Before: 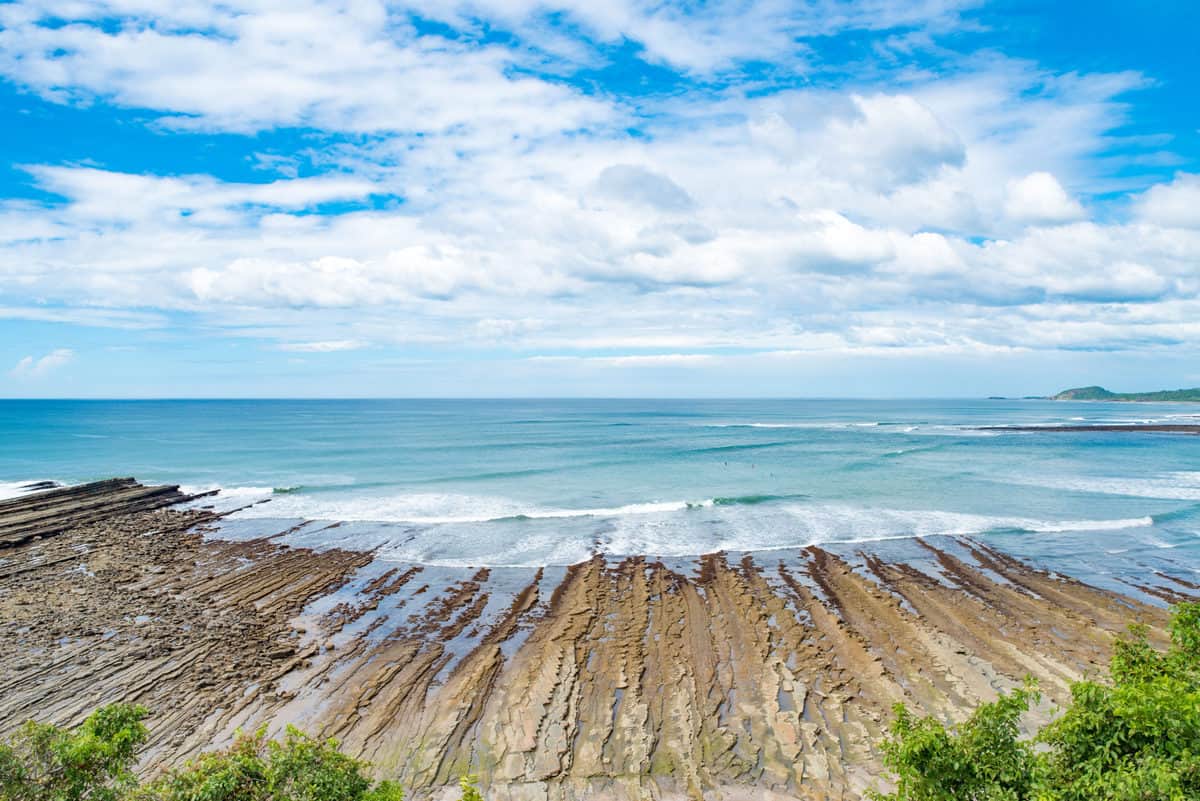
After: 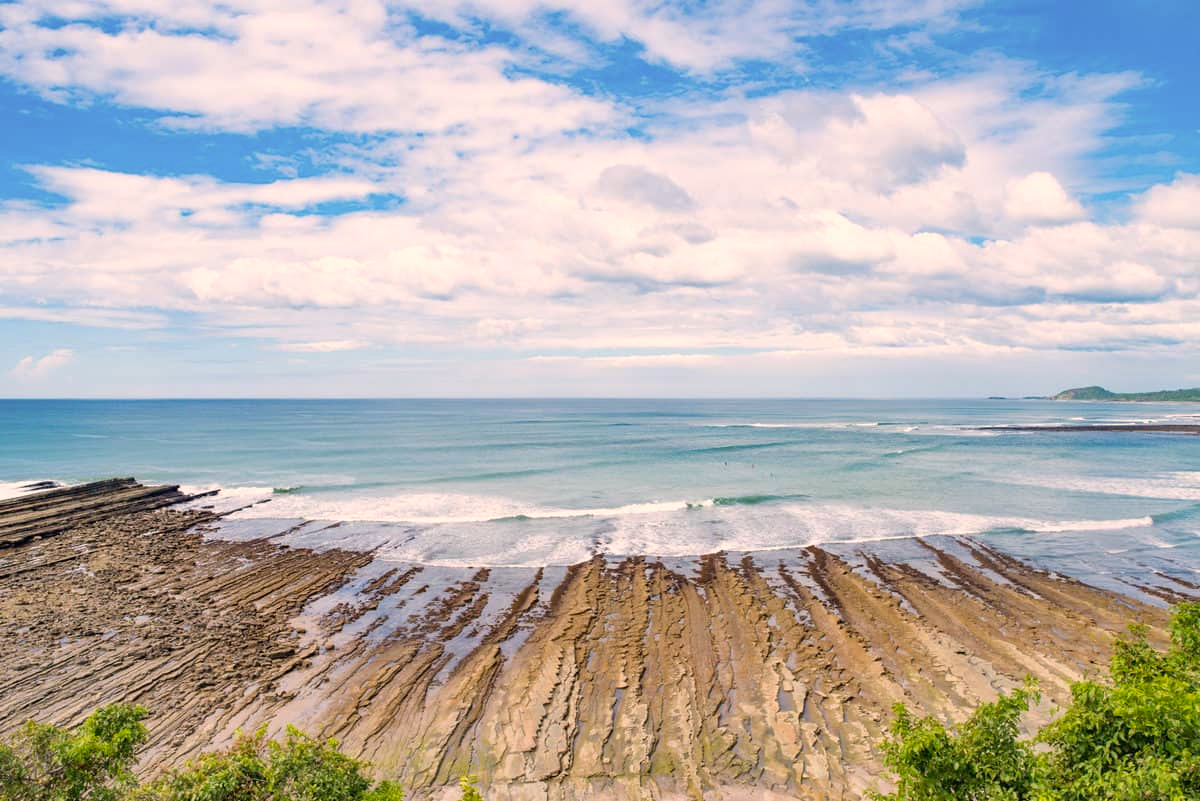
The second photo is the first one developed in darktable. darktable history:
color correction: highlights a* 11.26, highlights b* 12.28
